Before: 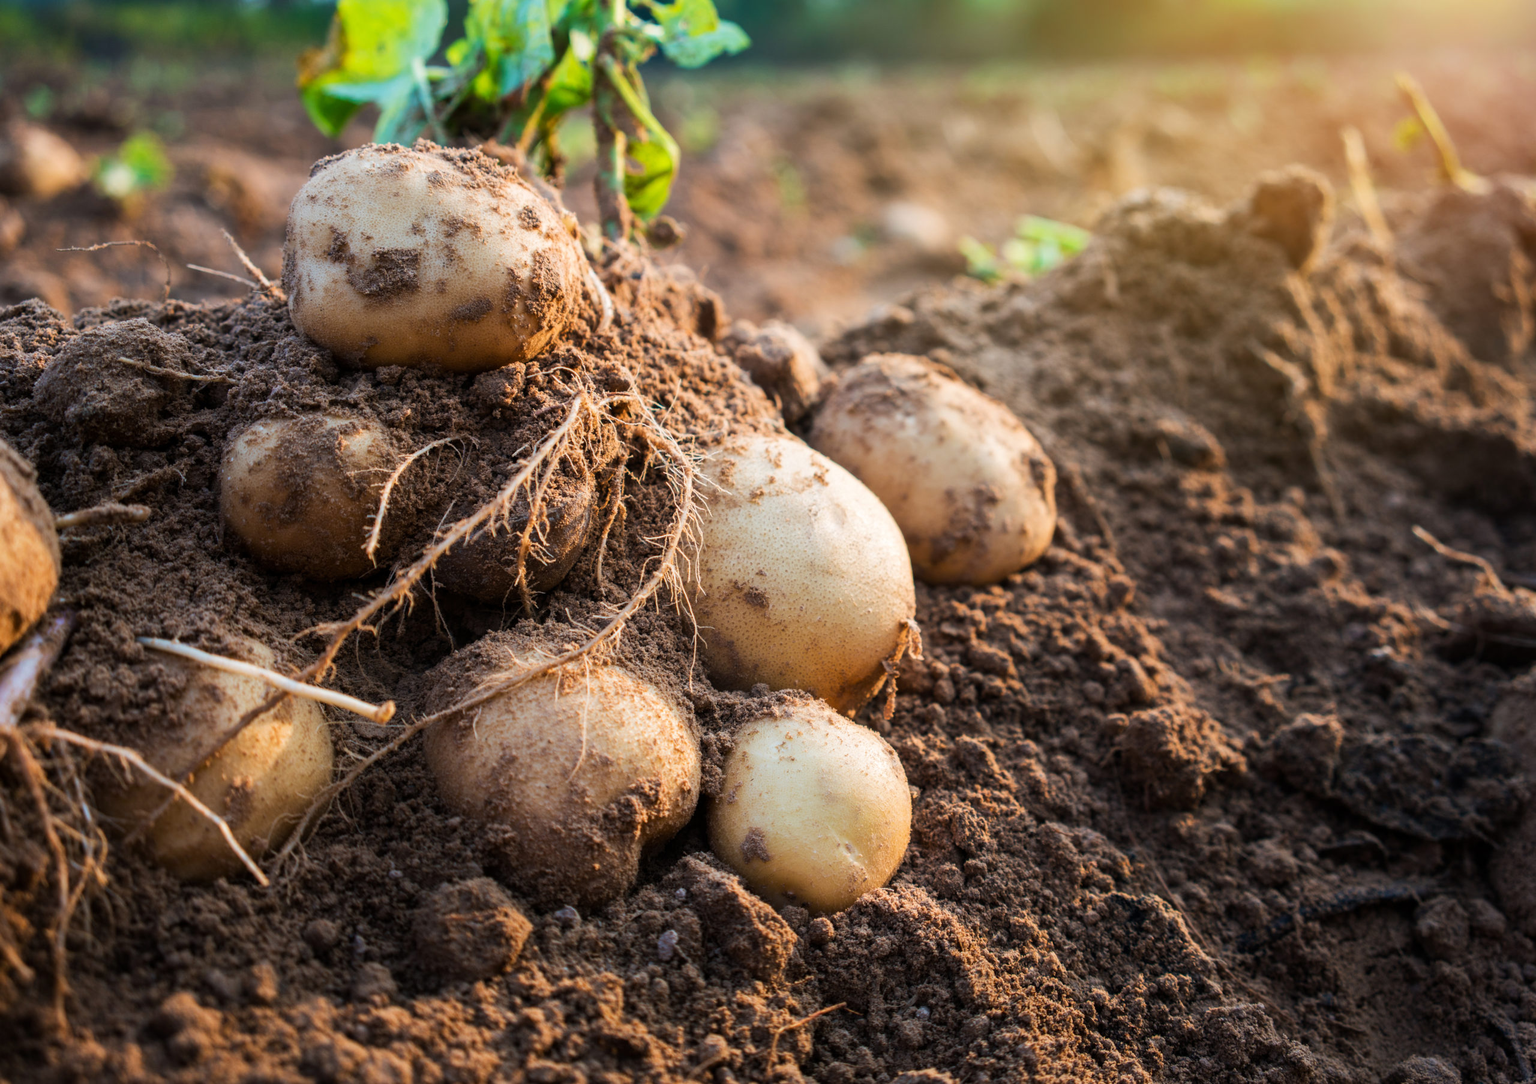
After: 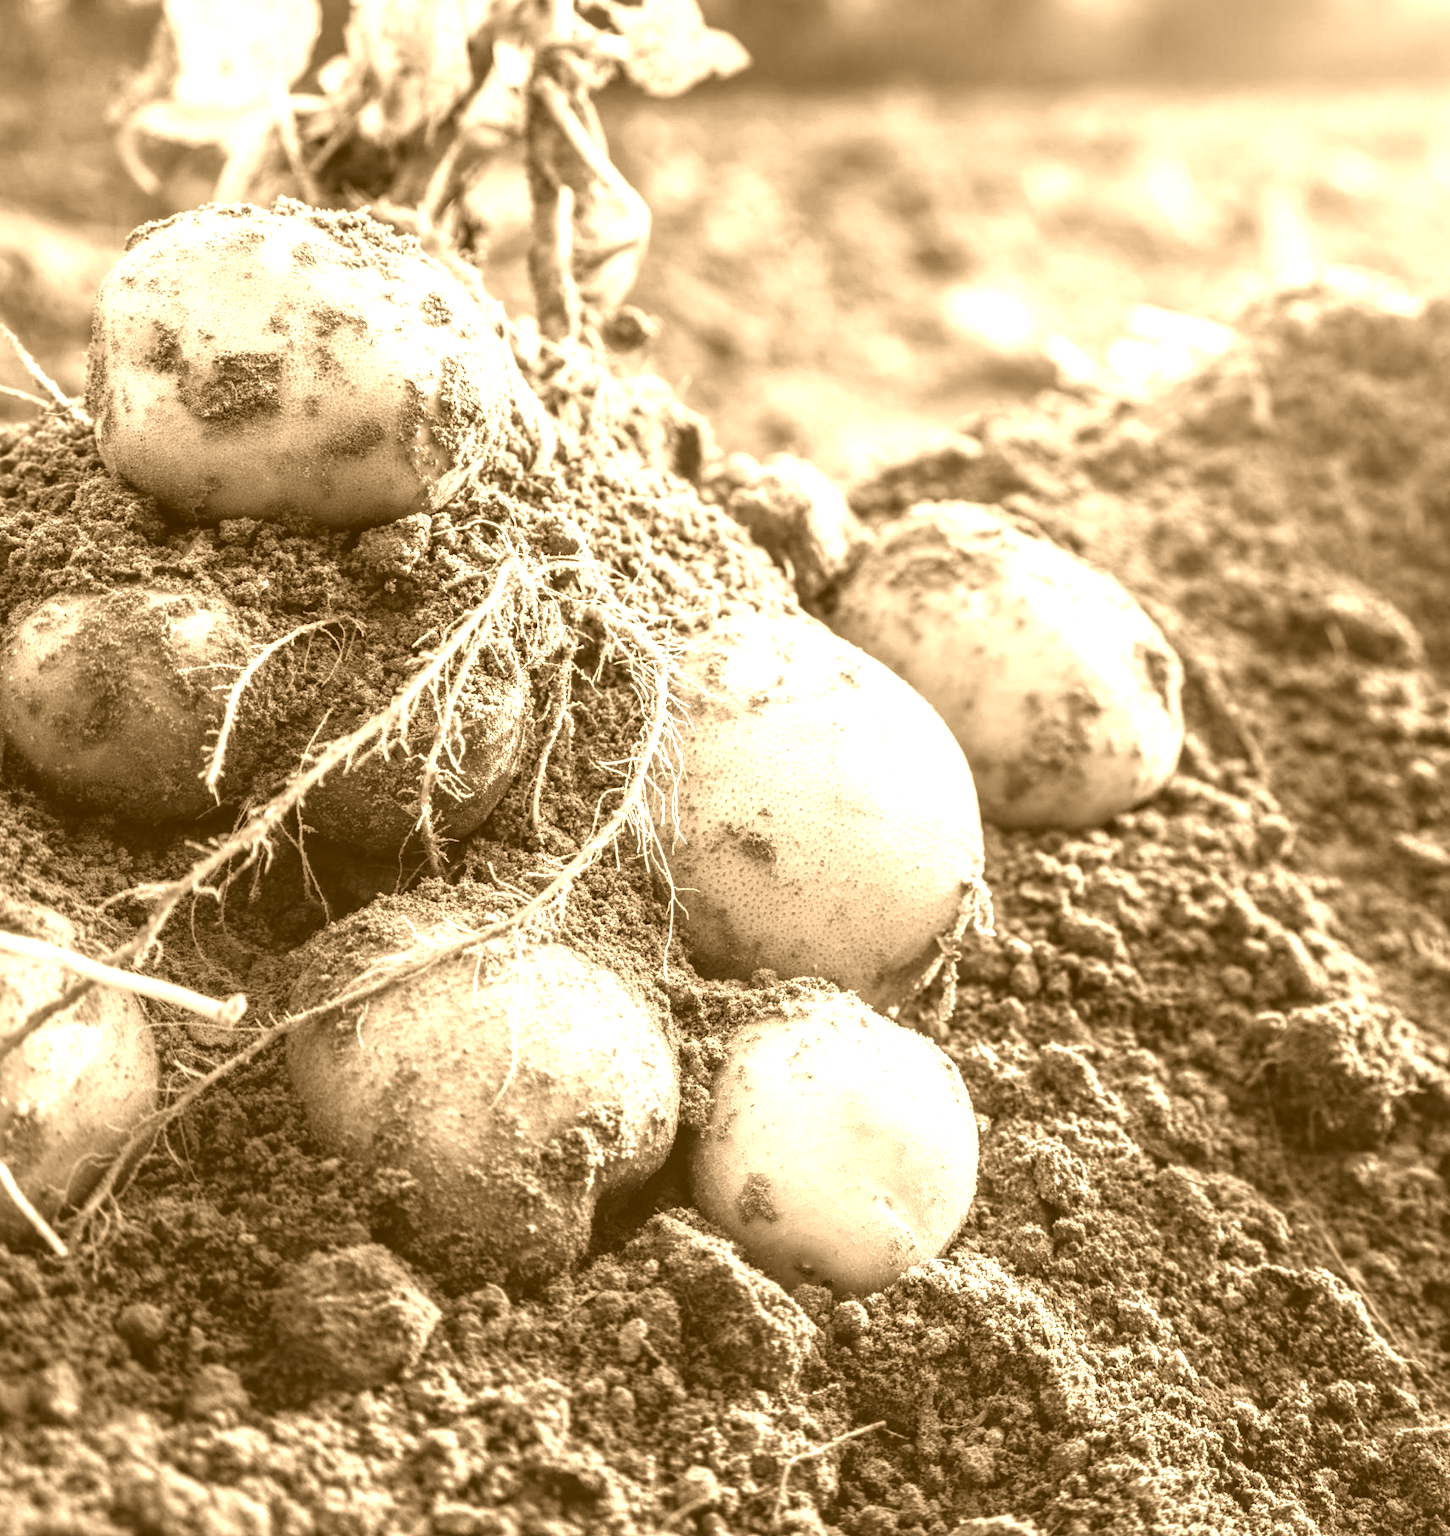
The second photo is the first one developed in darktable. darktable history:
local contrast: detail 160%
colorize: hue 28.8°, source mix 100%
crop and rotate: left 14.436%, right 18.898%
exposure: exposure 0.127 EV, compensate highlight preservation false
